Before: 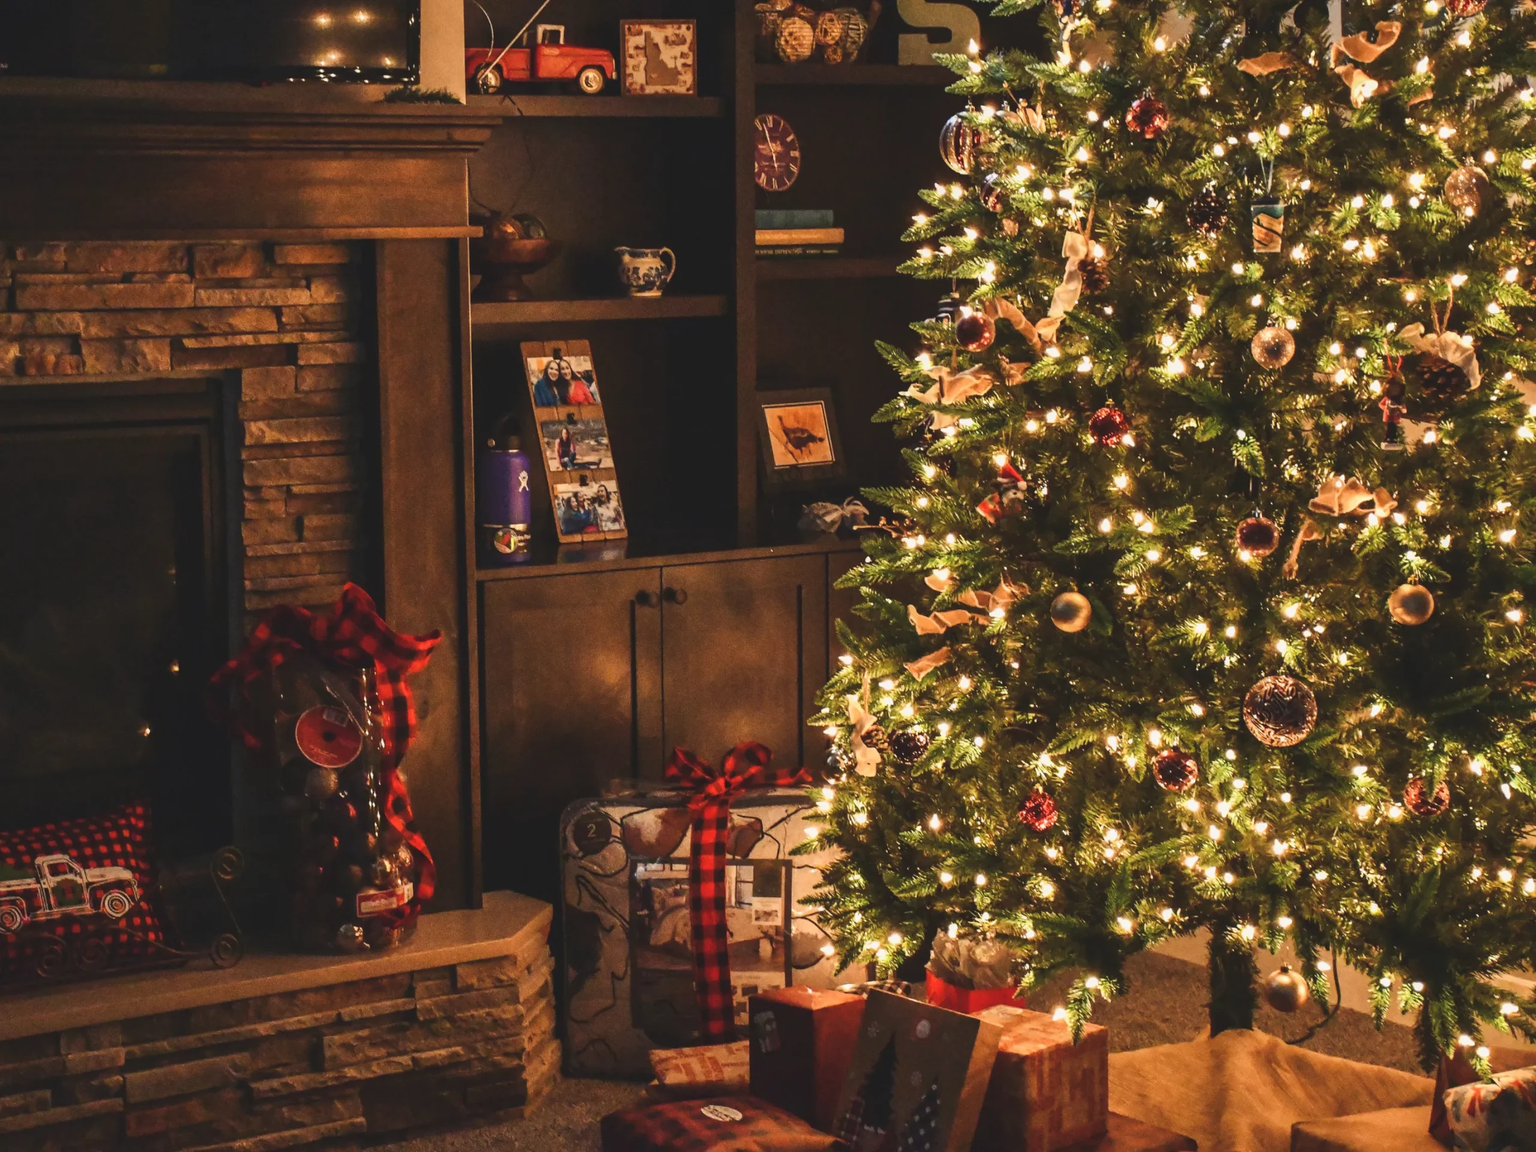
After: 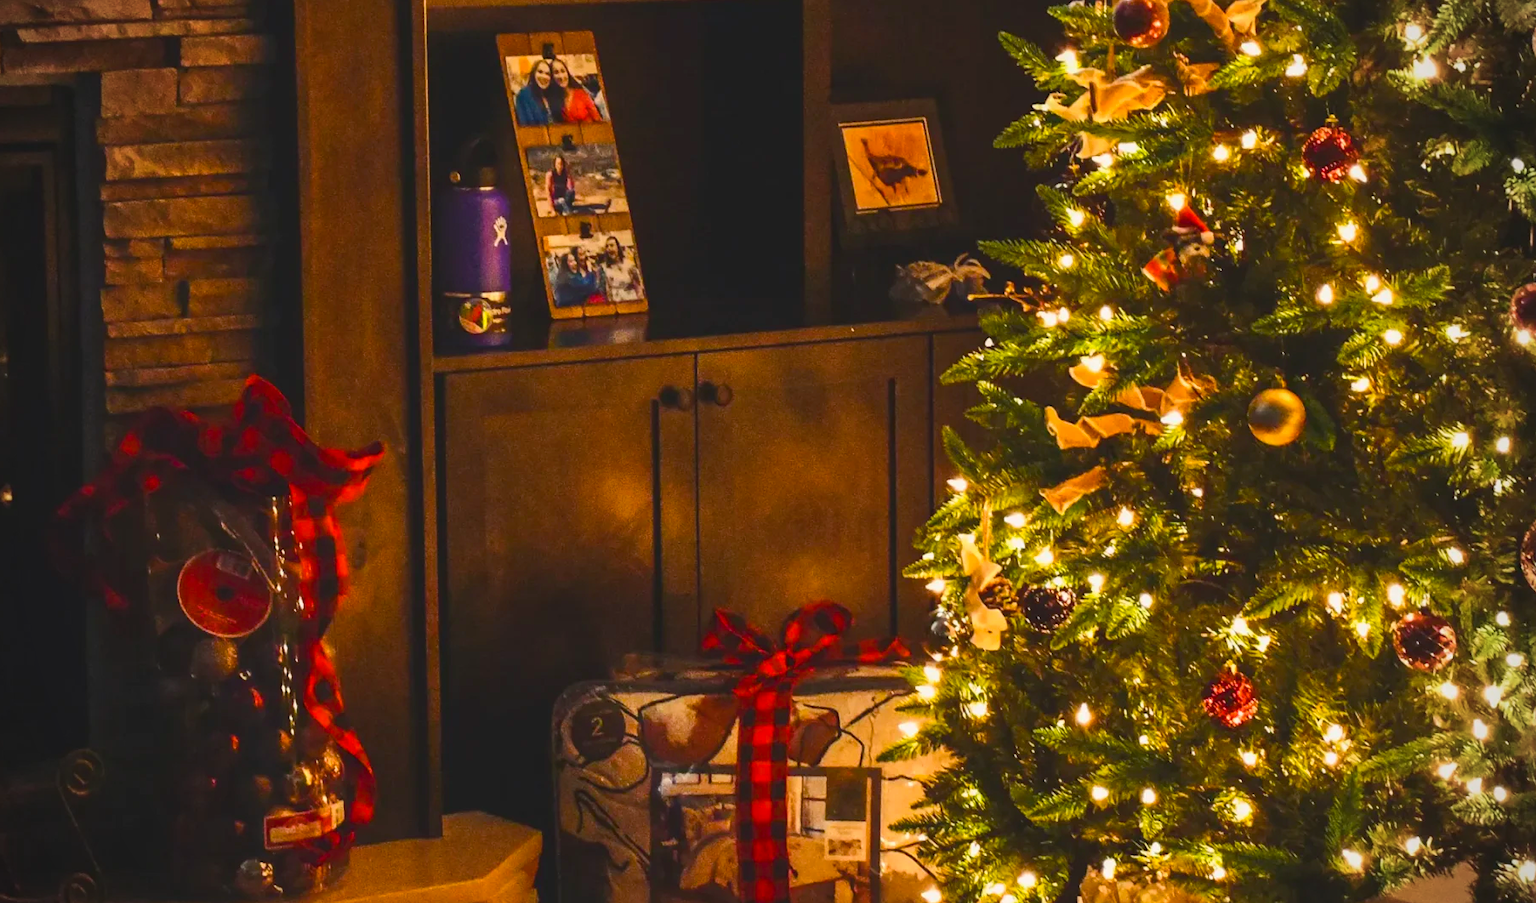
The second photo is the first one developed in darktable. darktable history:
vignetting: on, module defaults
color balance rgb: linear chroma grading › global chroma 15%, perceptual saturation grading › global saturation 30%
crop: left 11.123%, top 27.61%, right 18.3%, bottom 17.034%
